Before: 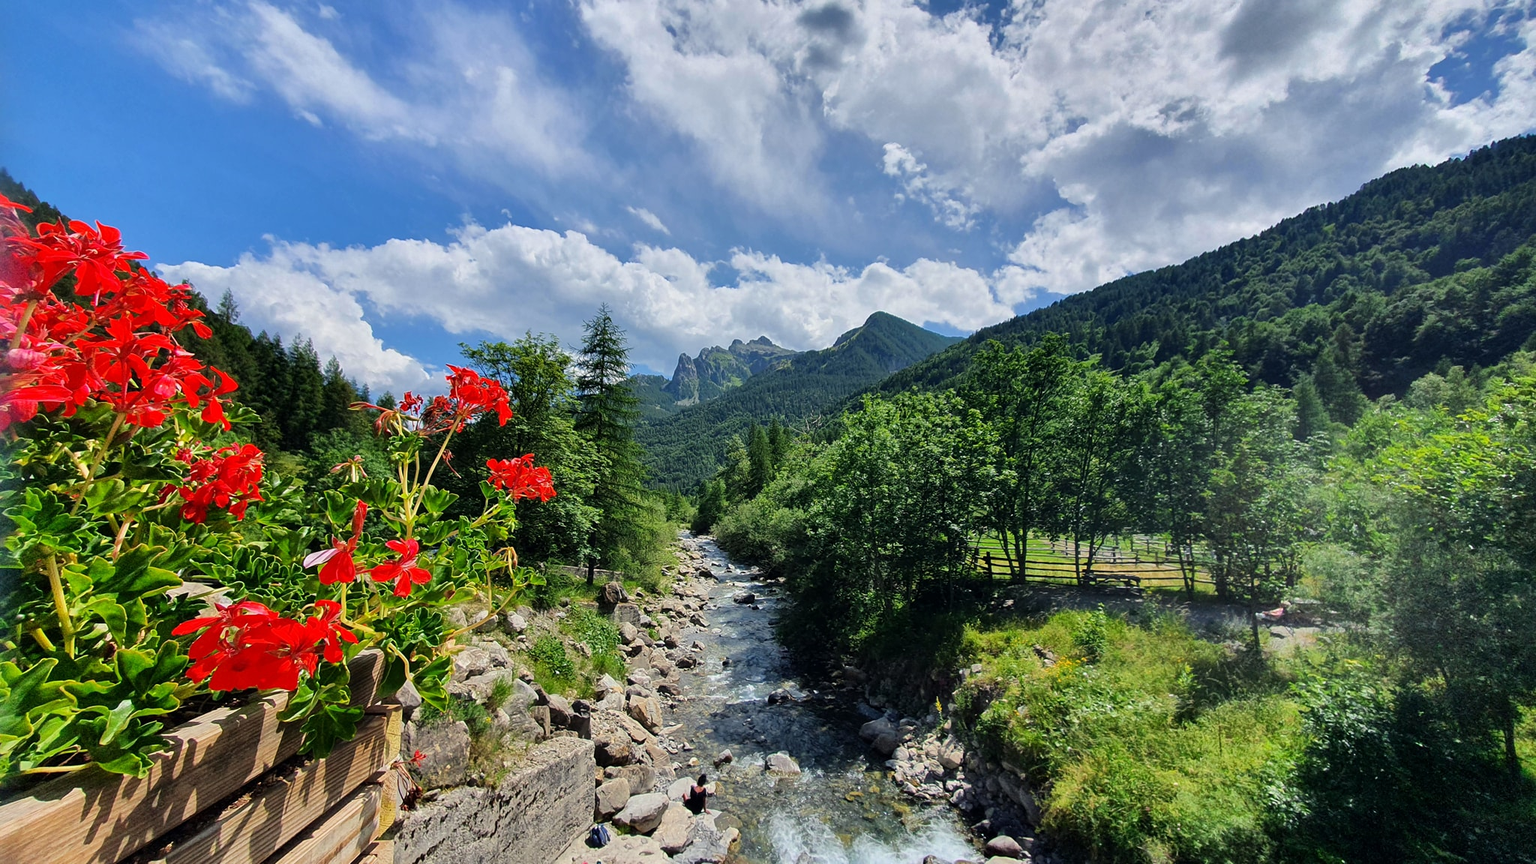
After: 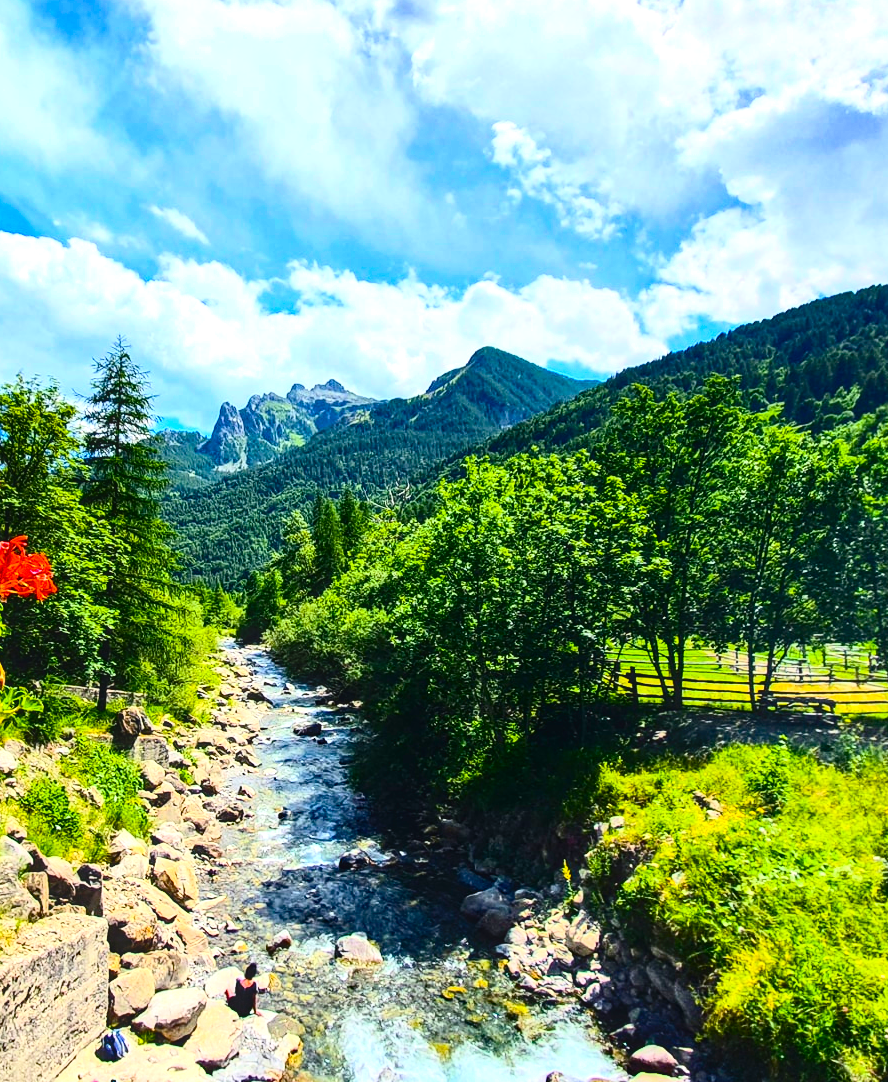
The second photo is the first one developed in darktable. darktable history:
crop: left 33.452%, top 6.025%, right 23.155%
contrast brightness saturation: contrast 0.39, brightness 0.1
local contrast: on, module defaults
exposure: black level correction 0.001, compensate highlight preservation false
contrast equalizer: y [[0.46, 0.454, 0.451, 0.451, 0.455, 0.46], [0.5 ×6], [0.5 ×6], [0 ×6], [0 ×6]]
color balance rgb: linear chroma grading › global chroma 10%, perceptual saturation grading › global saturation 40%, perceptual brilliance grading › global brilliance 30%, global vibrance 20%
haze removal: on, module defaults
